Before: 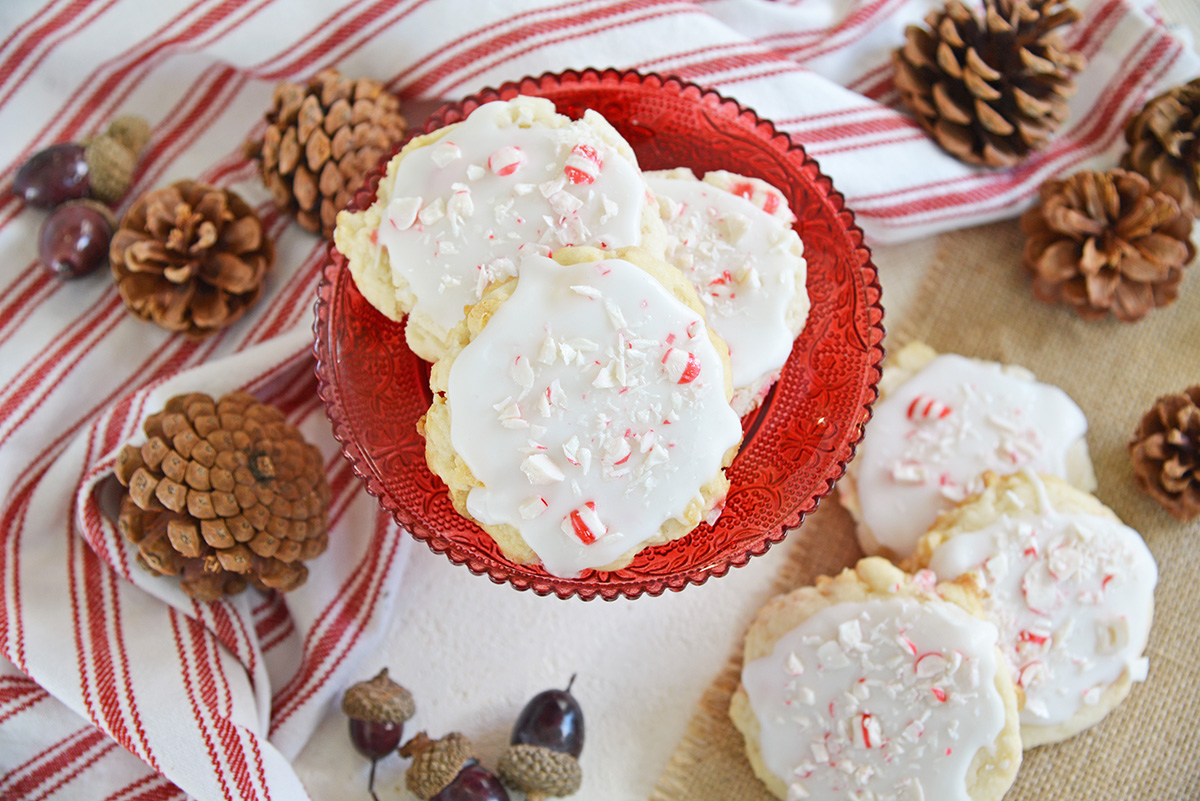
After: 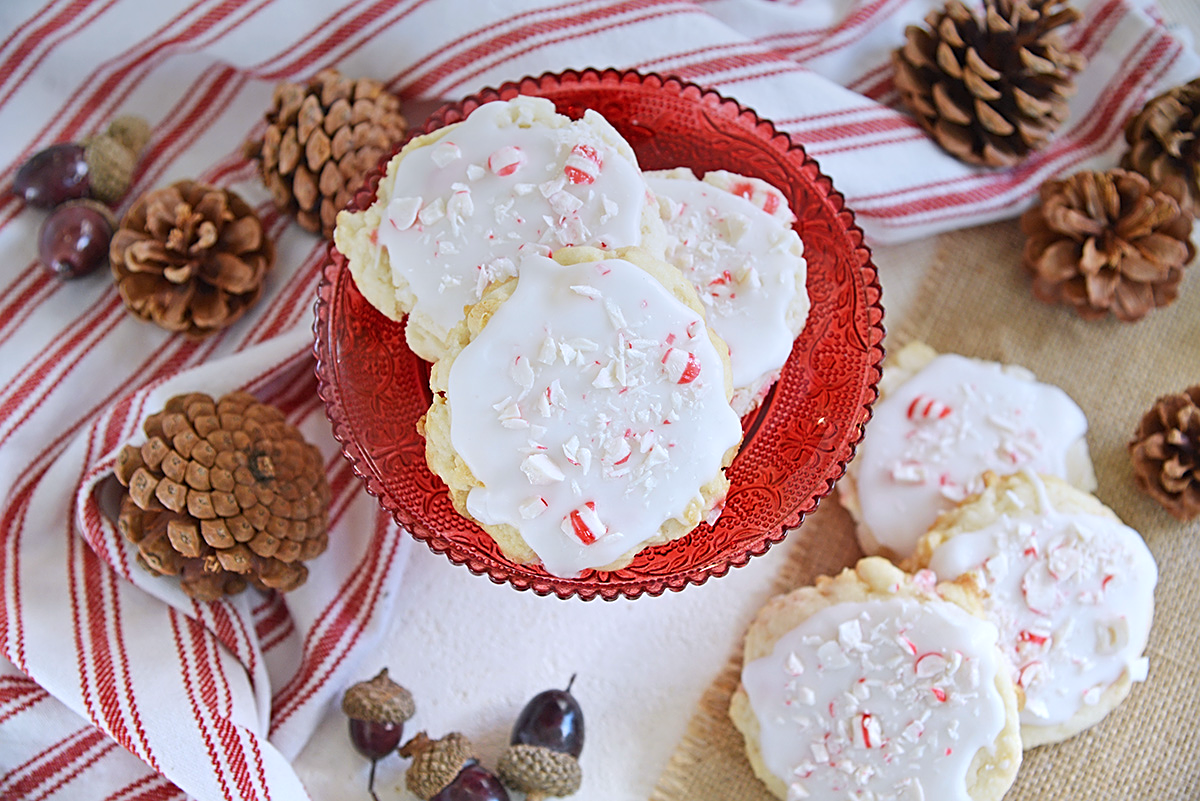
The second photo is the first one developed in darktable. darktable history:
levels: levels [0, 0.476, 0.951]
color calibration: illuminant as shot in camera, x 0.358, y 0.373, temperature 4628.91 K
sharpen: on, module defaults
graduated density: on, module defaults
